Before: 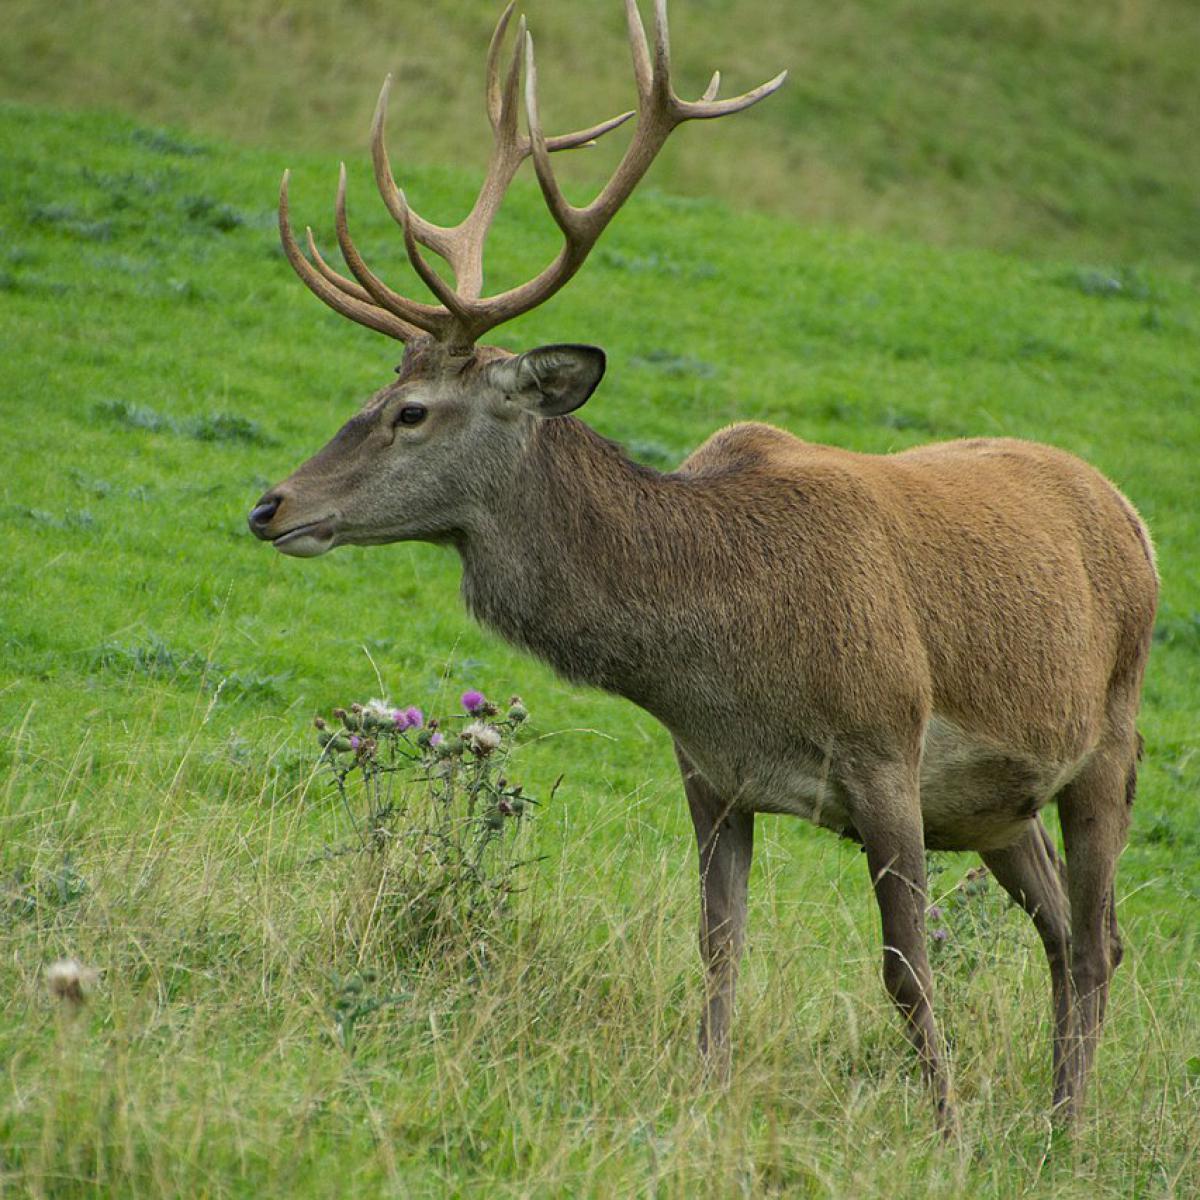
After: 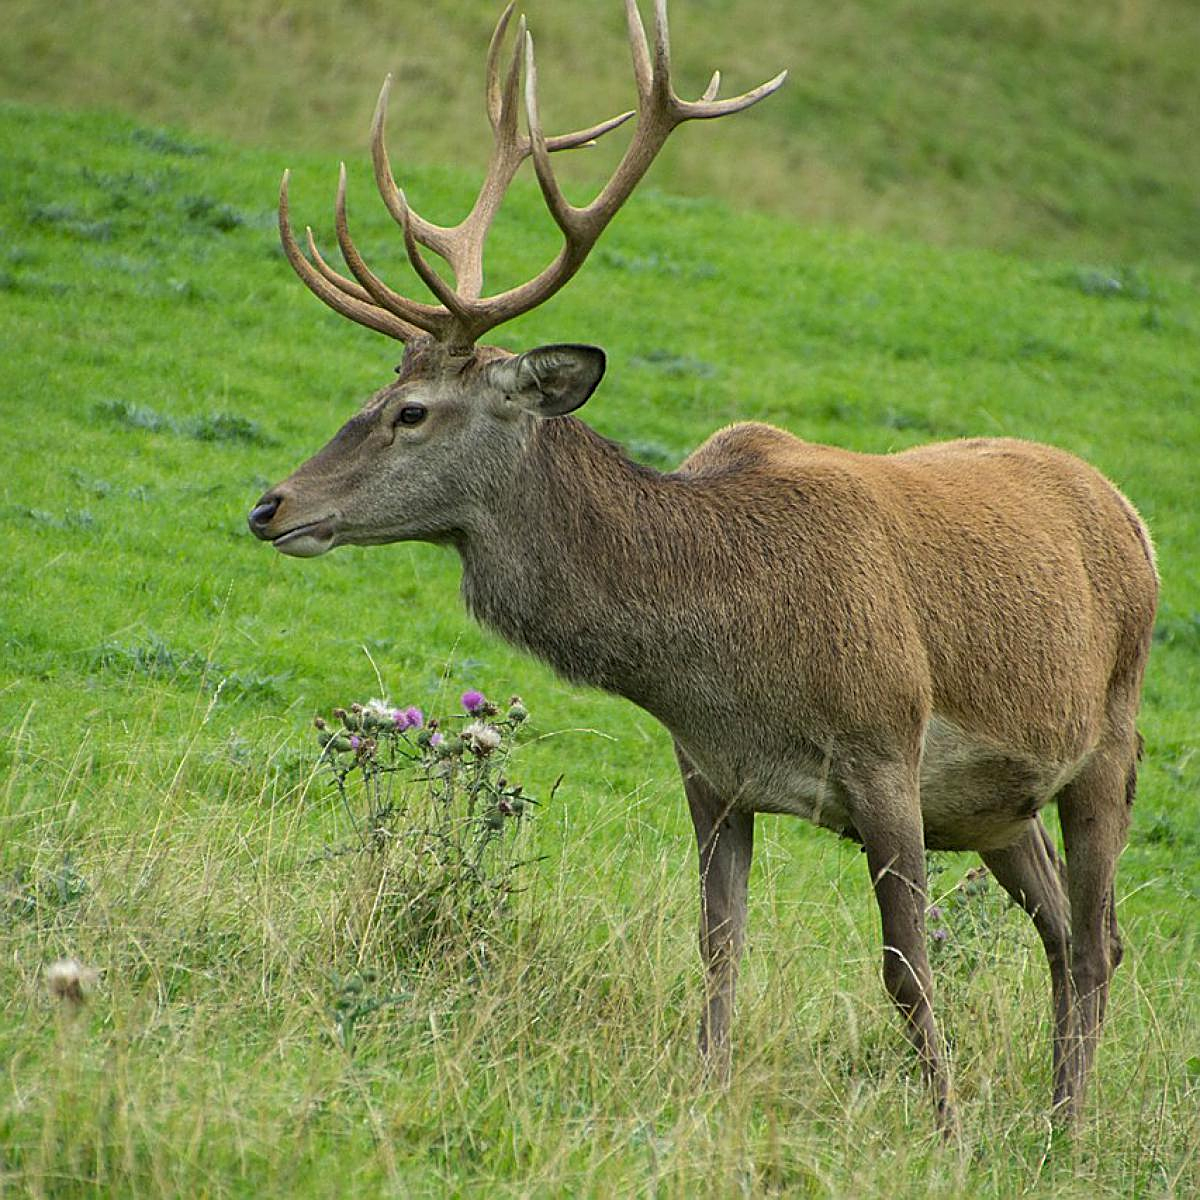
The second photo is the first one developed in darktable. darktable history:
exposure: exposure 0.202 EV, compensate exposure bias true, compensate highlight preservation false
sharpen: on, module defaults
